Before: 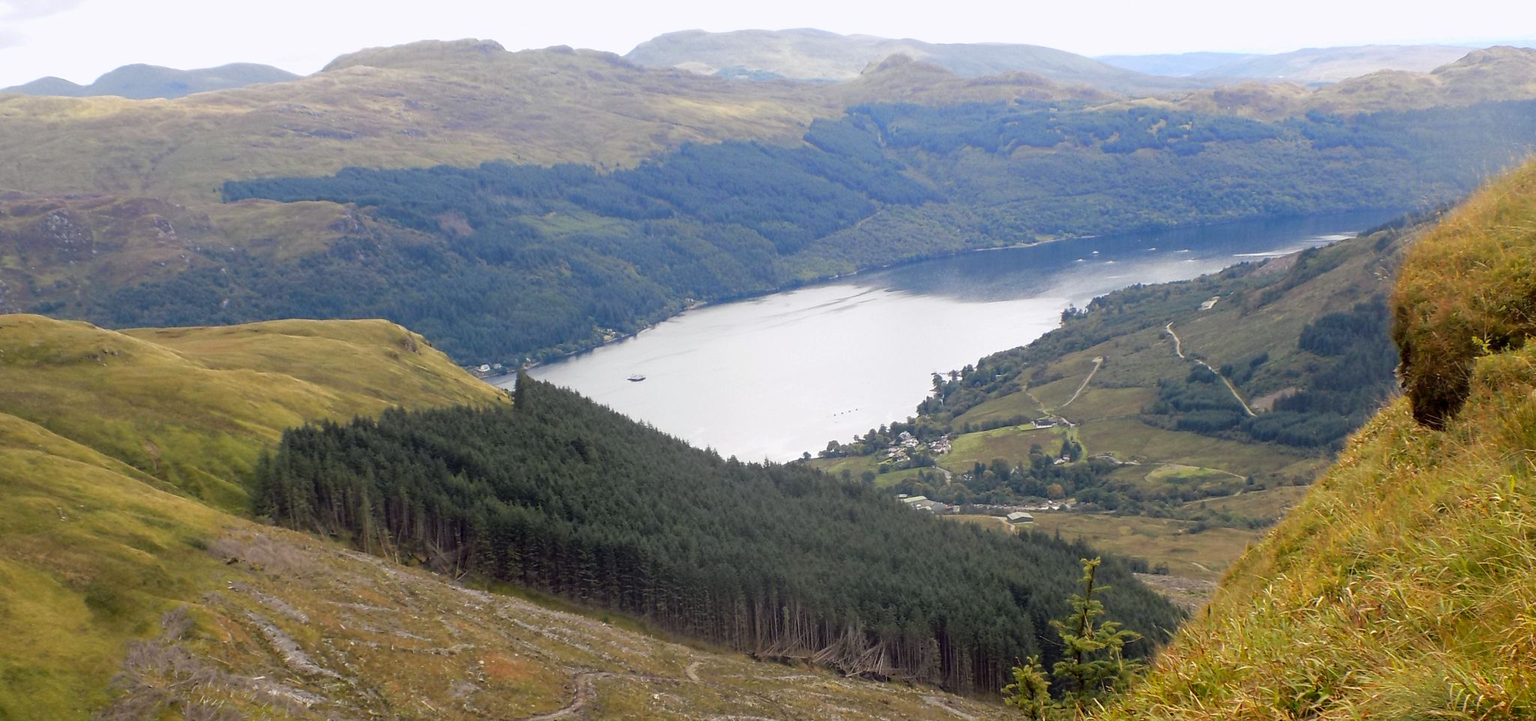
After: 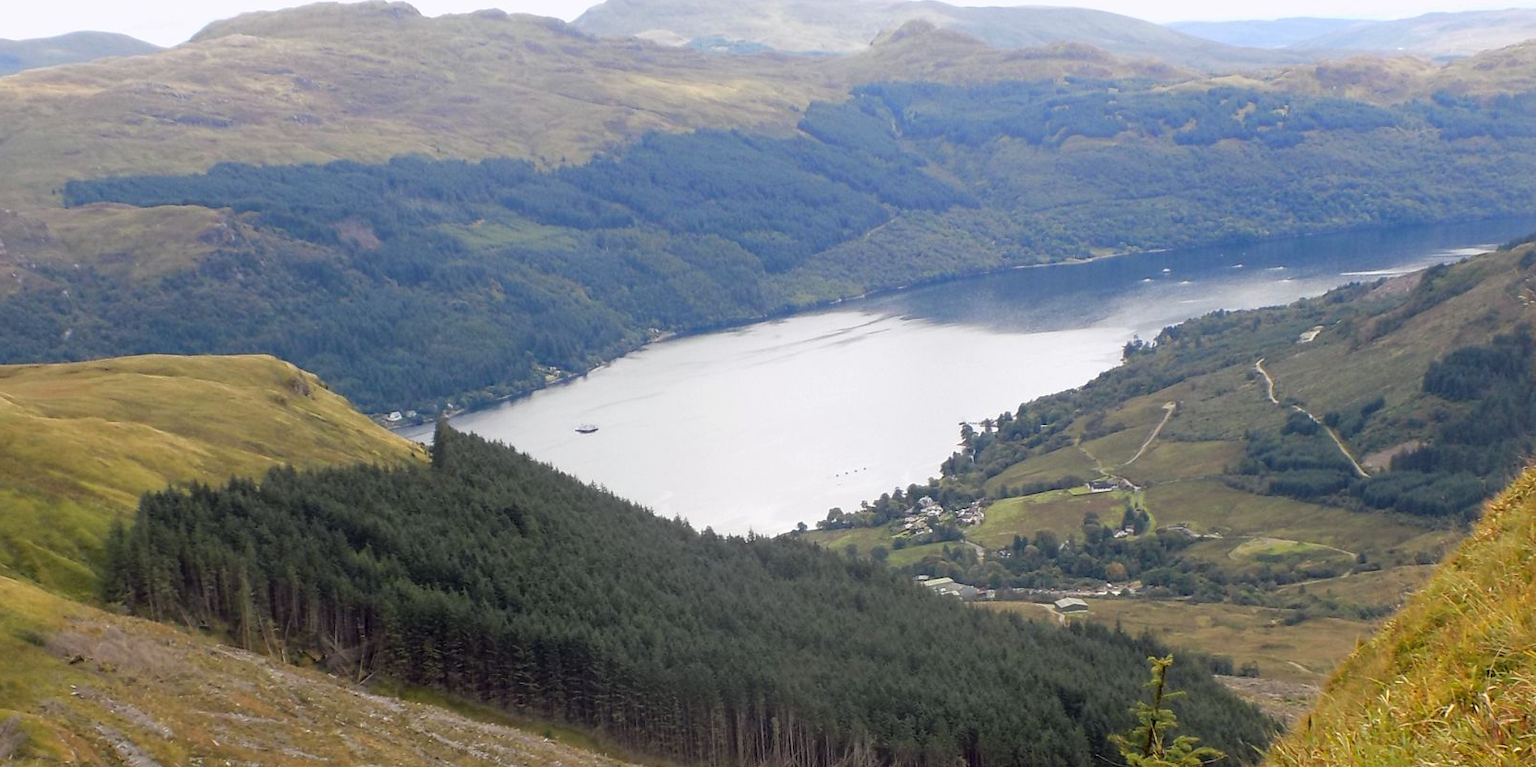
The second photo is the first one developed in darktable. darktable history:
crop: left 11.225%, top 5.381%, right 9.565%, bottom 10.314%
white balance: emerald 1
